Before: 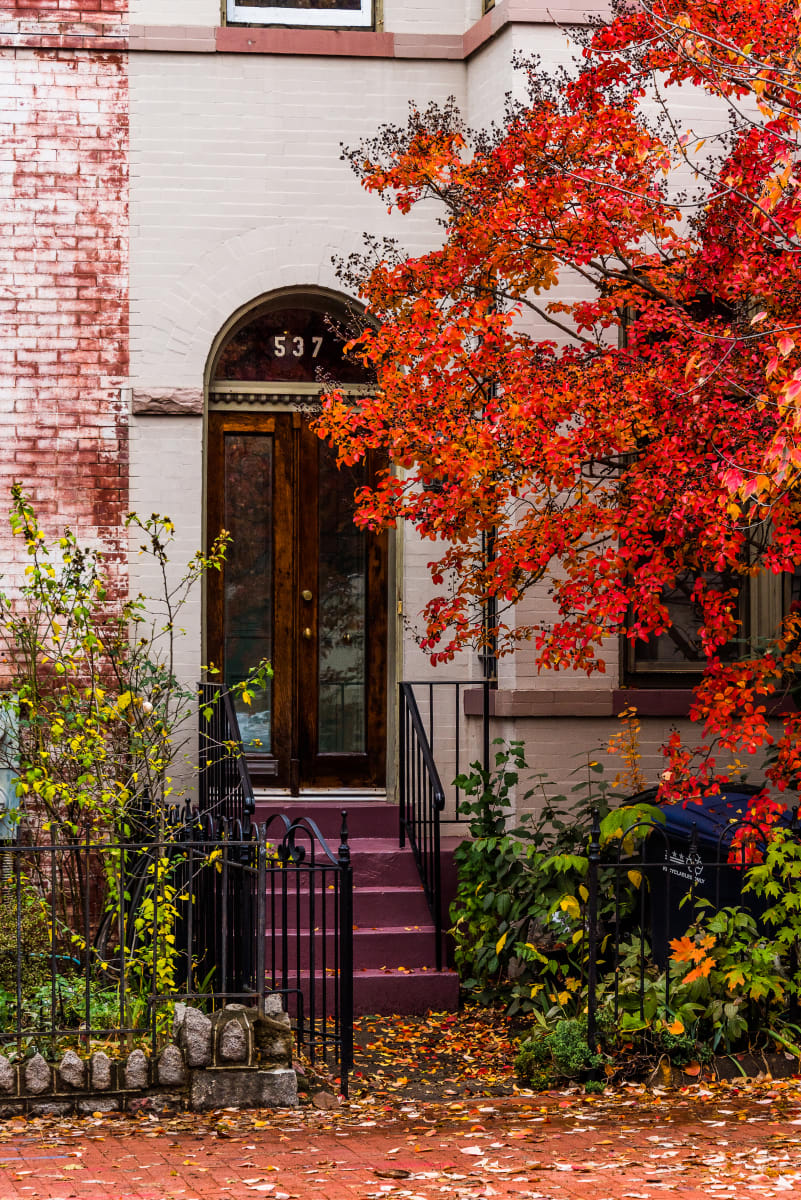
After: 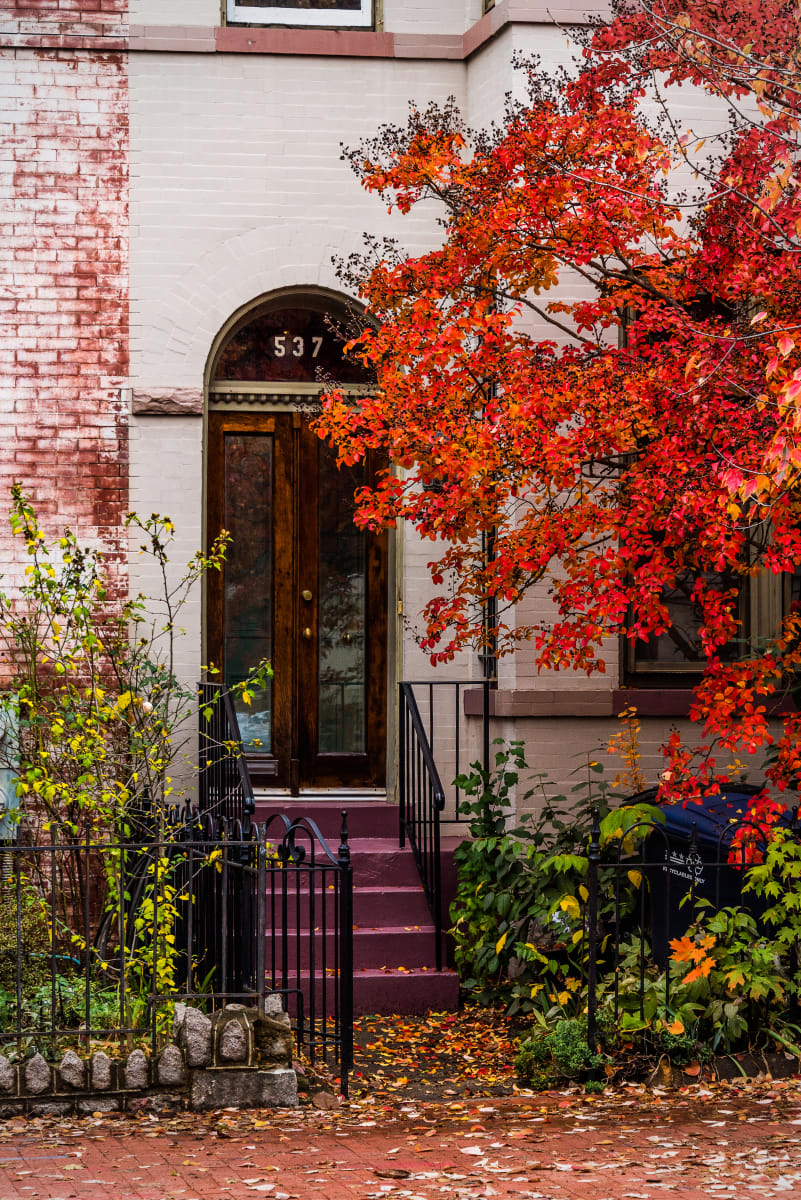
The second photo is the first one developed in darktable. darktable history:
tone equalizer: on, module defaults
vignetting: fall-off radius 63.6%
